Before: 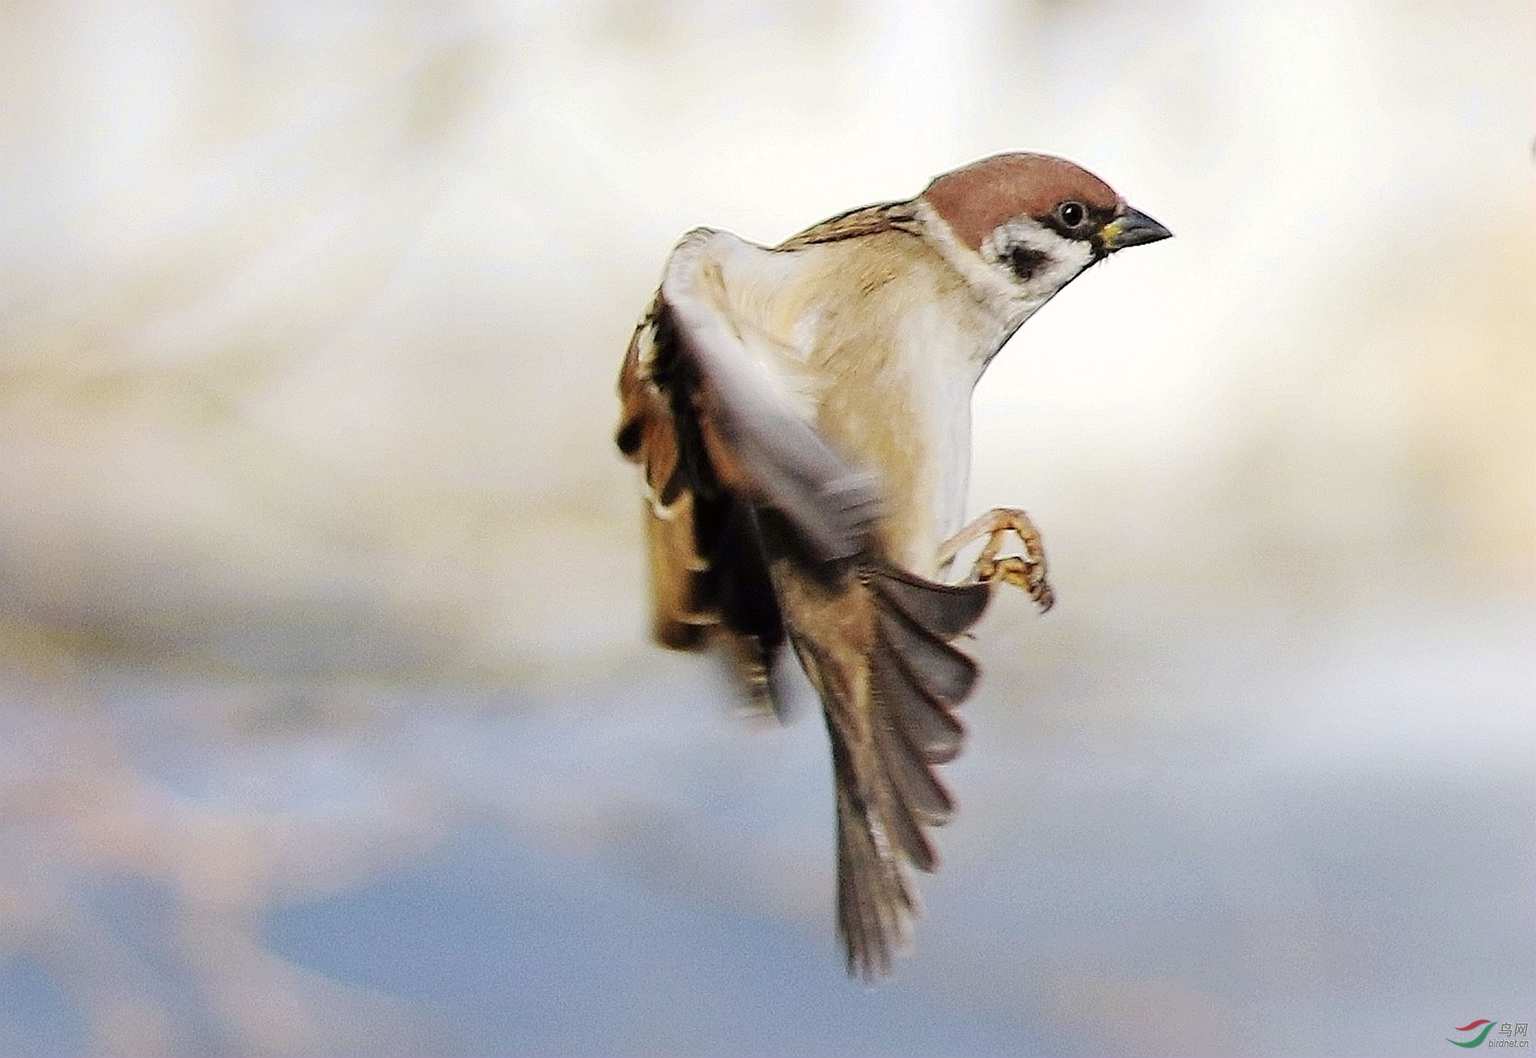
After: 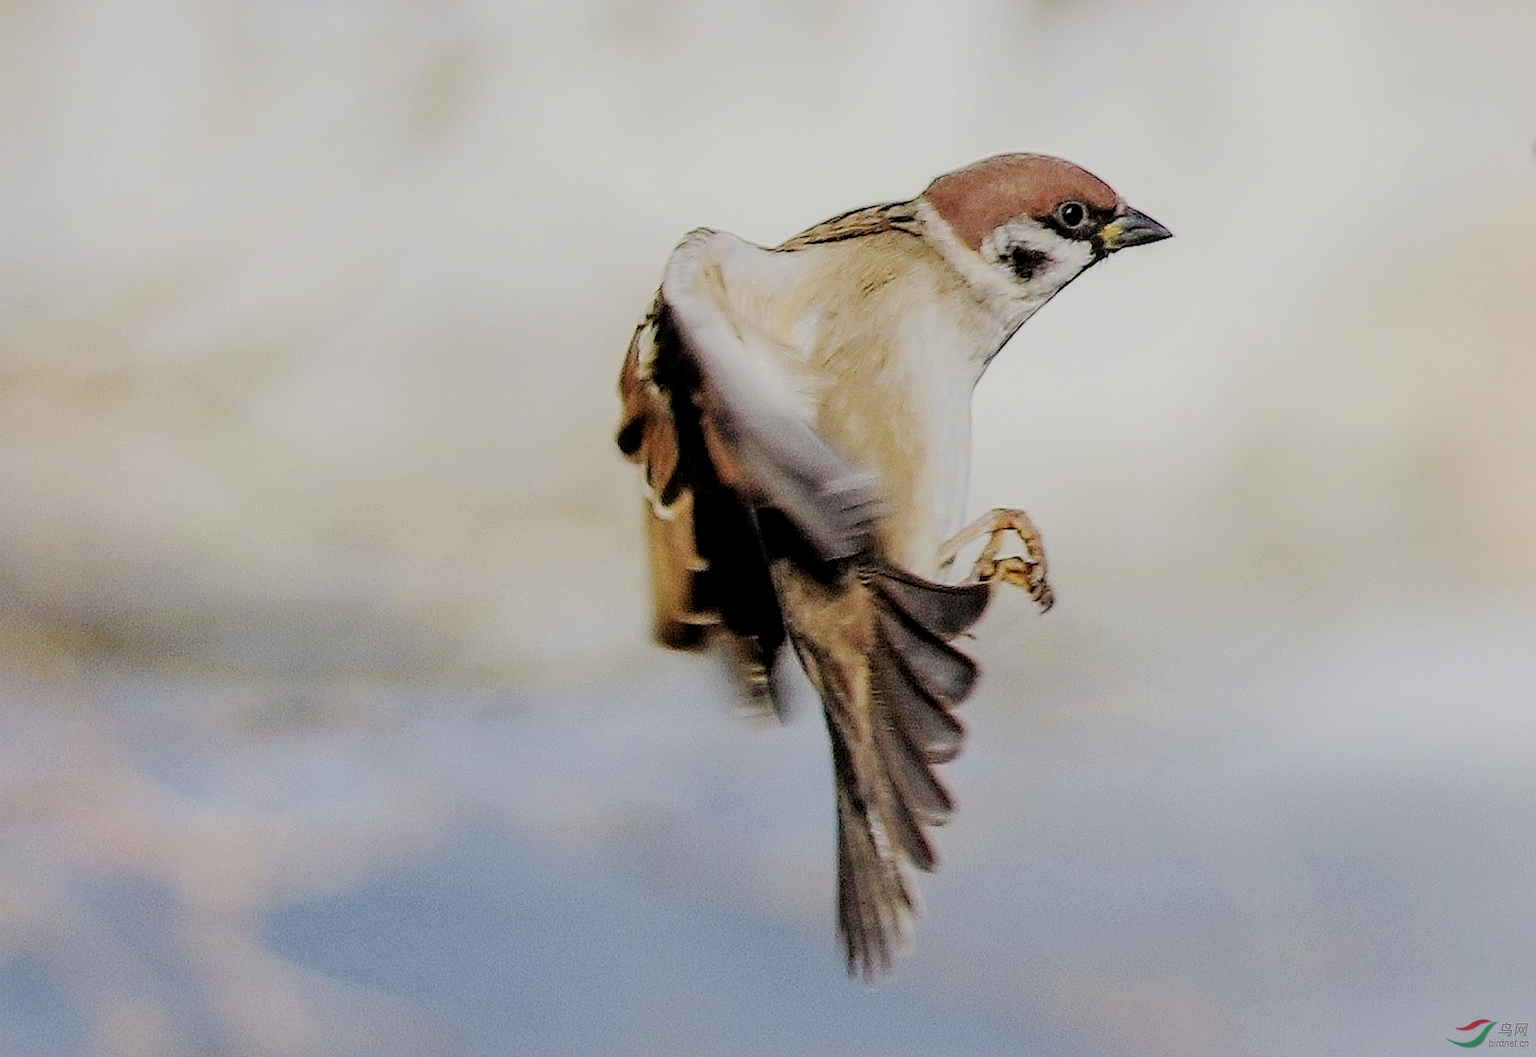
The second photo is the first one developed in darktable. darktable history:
filmic rgb: black relative exposure -6.82 EV, white relative exposure 5.89 EV, hardness 2.71
local contrast: on, module defaults
